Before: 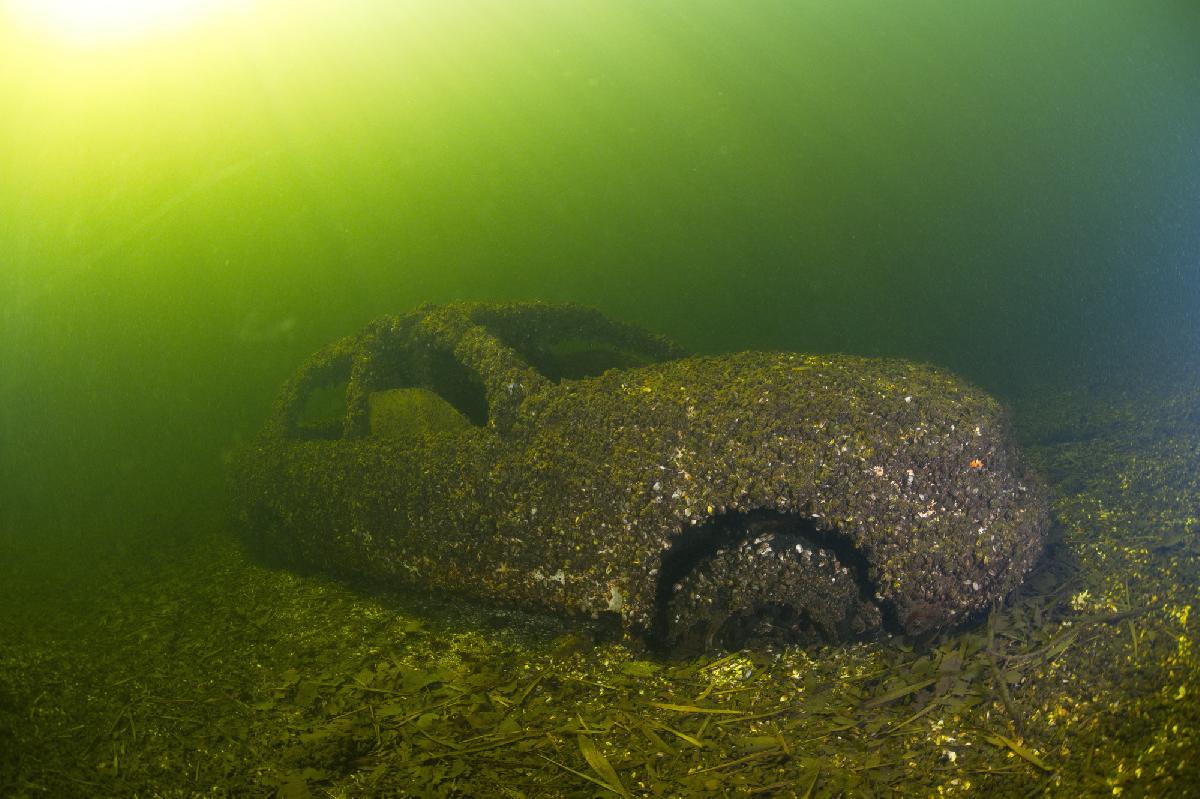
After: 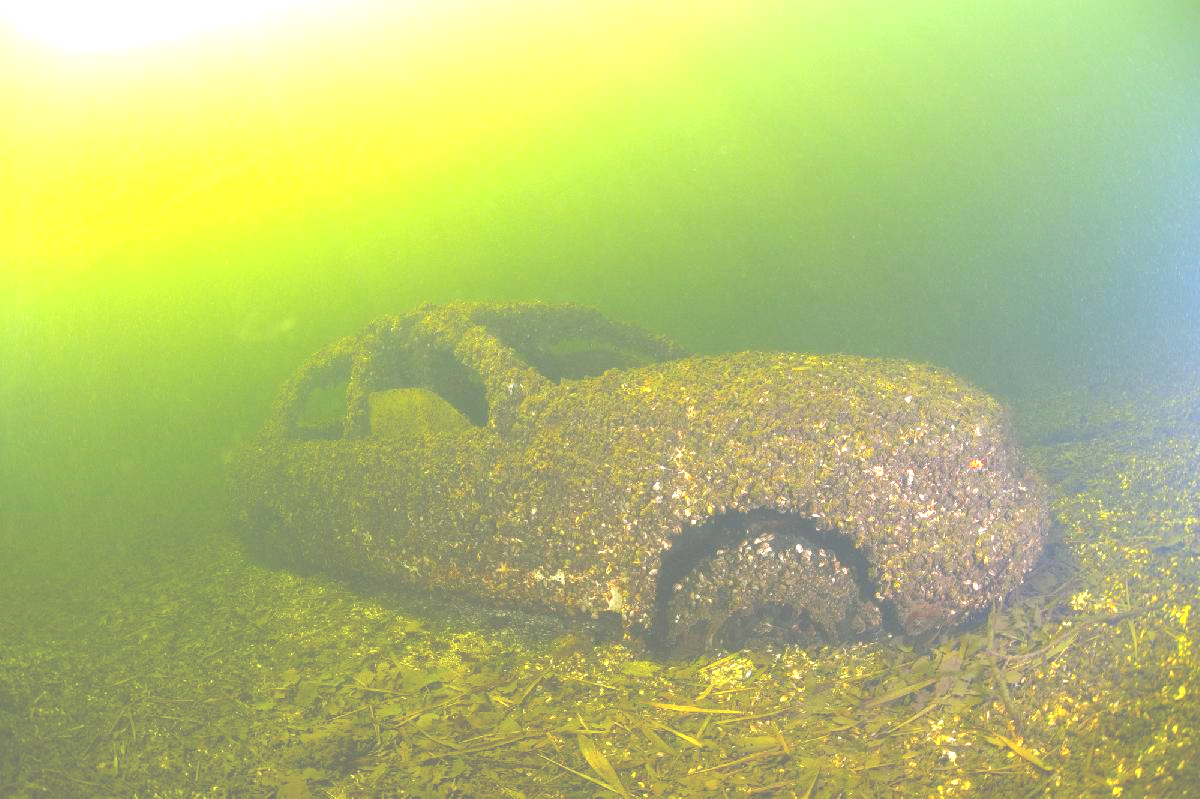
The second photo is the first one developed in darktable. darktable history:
color correction: highlights a* 5.41, highlights b* 5.33, shadows a* -4.28, shadows b* -5.24
exposure: black level correction -0.023, exposure 1.397 EV, compensate highlight preservation false
tone equalizer: on, module defaults
levels: white 99.98%, levels [0, 0.397, 0.955]
